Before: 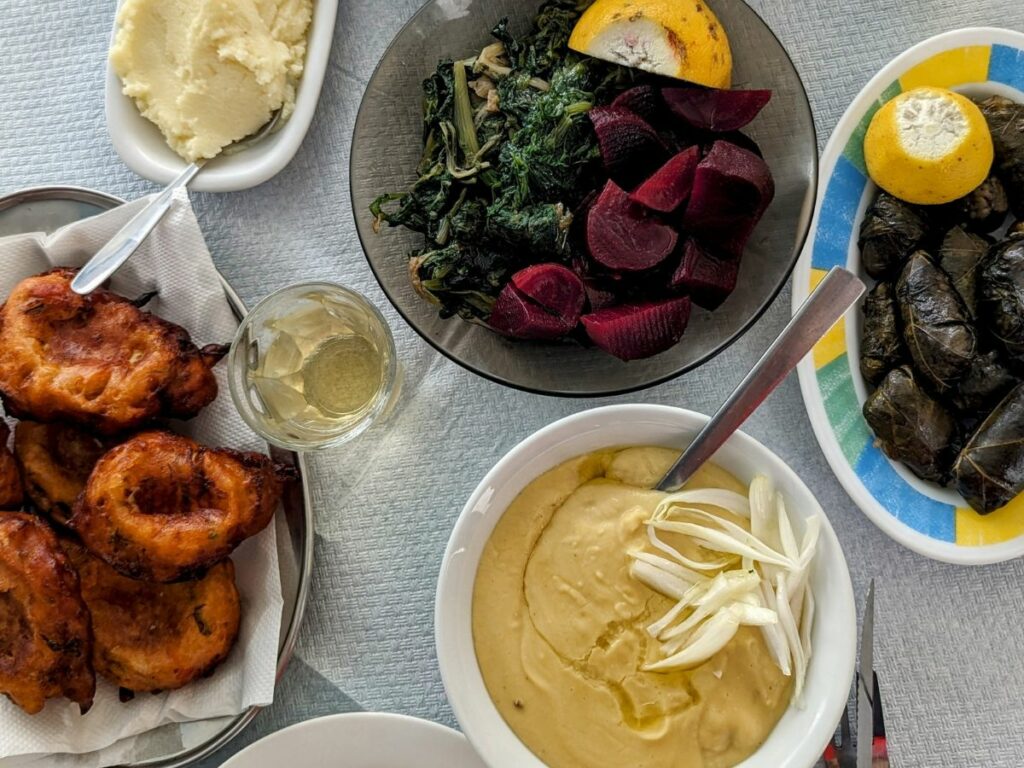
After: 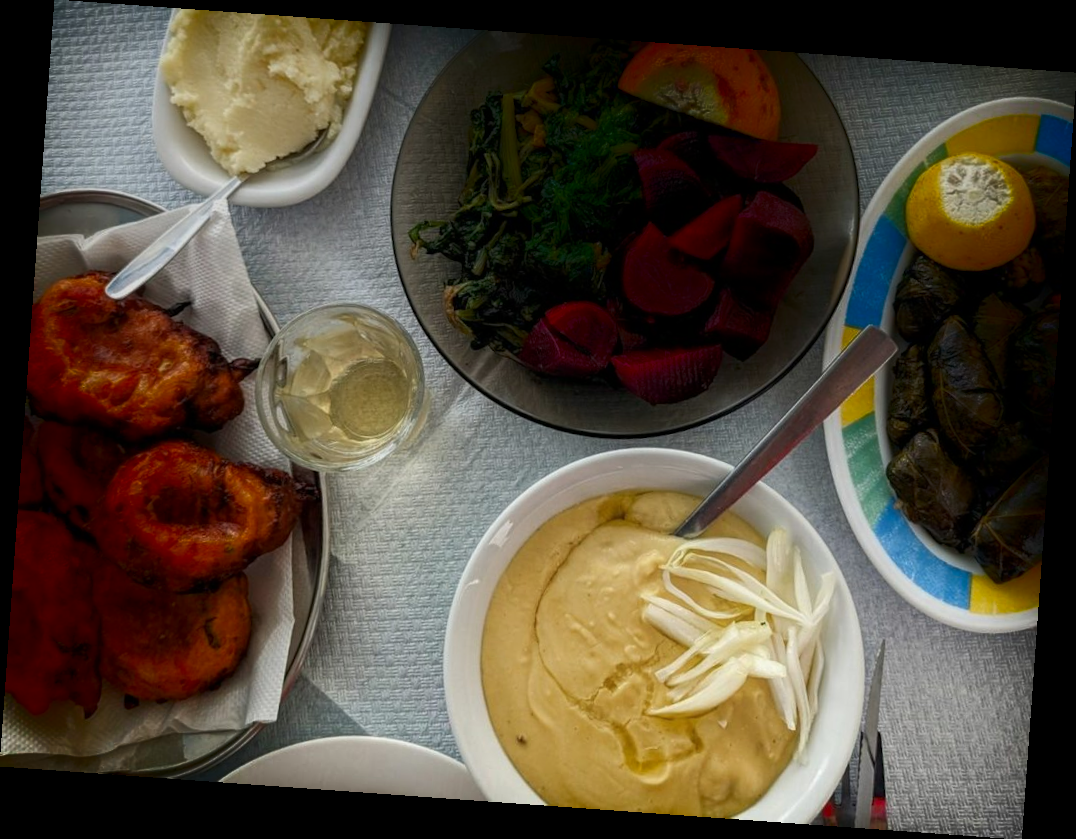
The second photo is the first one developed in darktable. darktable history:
graduated density: rotation -0.352°, offset 57.64
shadows and highlights: shadows -90, highlights 90, soften with gaussian
rotate and perspective: rotation 4.1°, automatic cropping off
tone equalizer: on, module defaults
